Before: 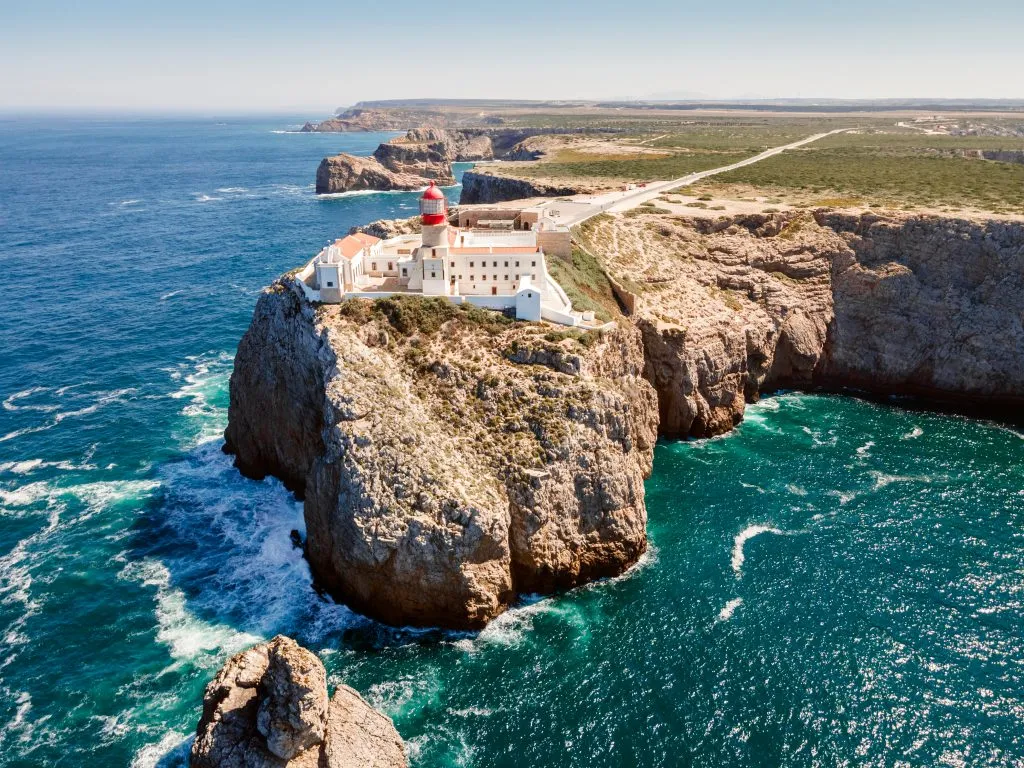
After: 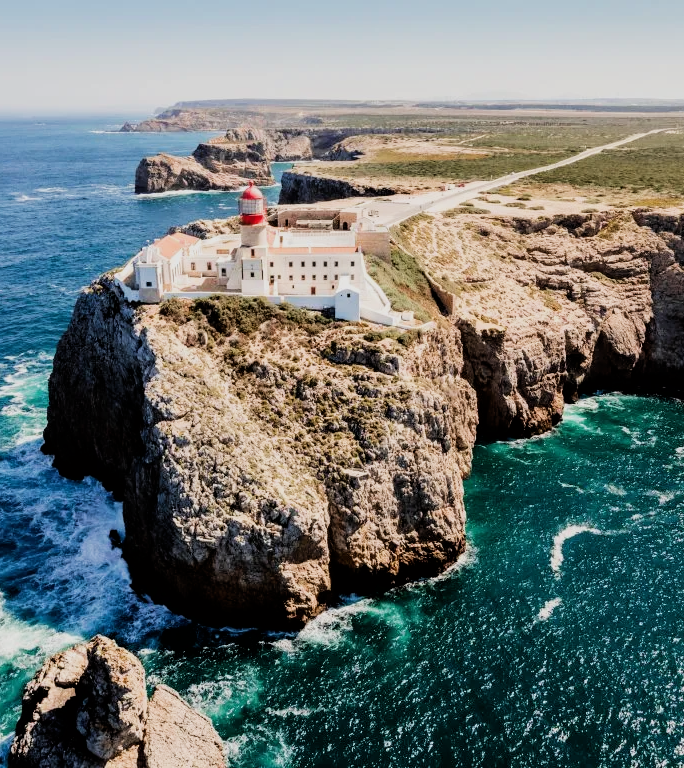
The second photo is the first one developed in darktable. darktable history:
filmic rgb: black relative exposure -5 EV, hardness 2.88, contrast 1.3, highlights saturation mix -30%
crop and rotate: left 17.732%, right 15.423%
